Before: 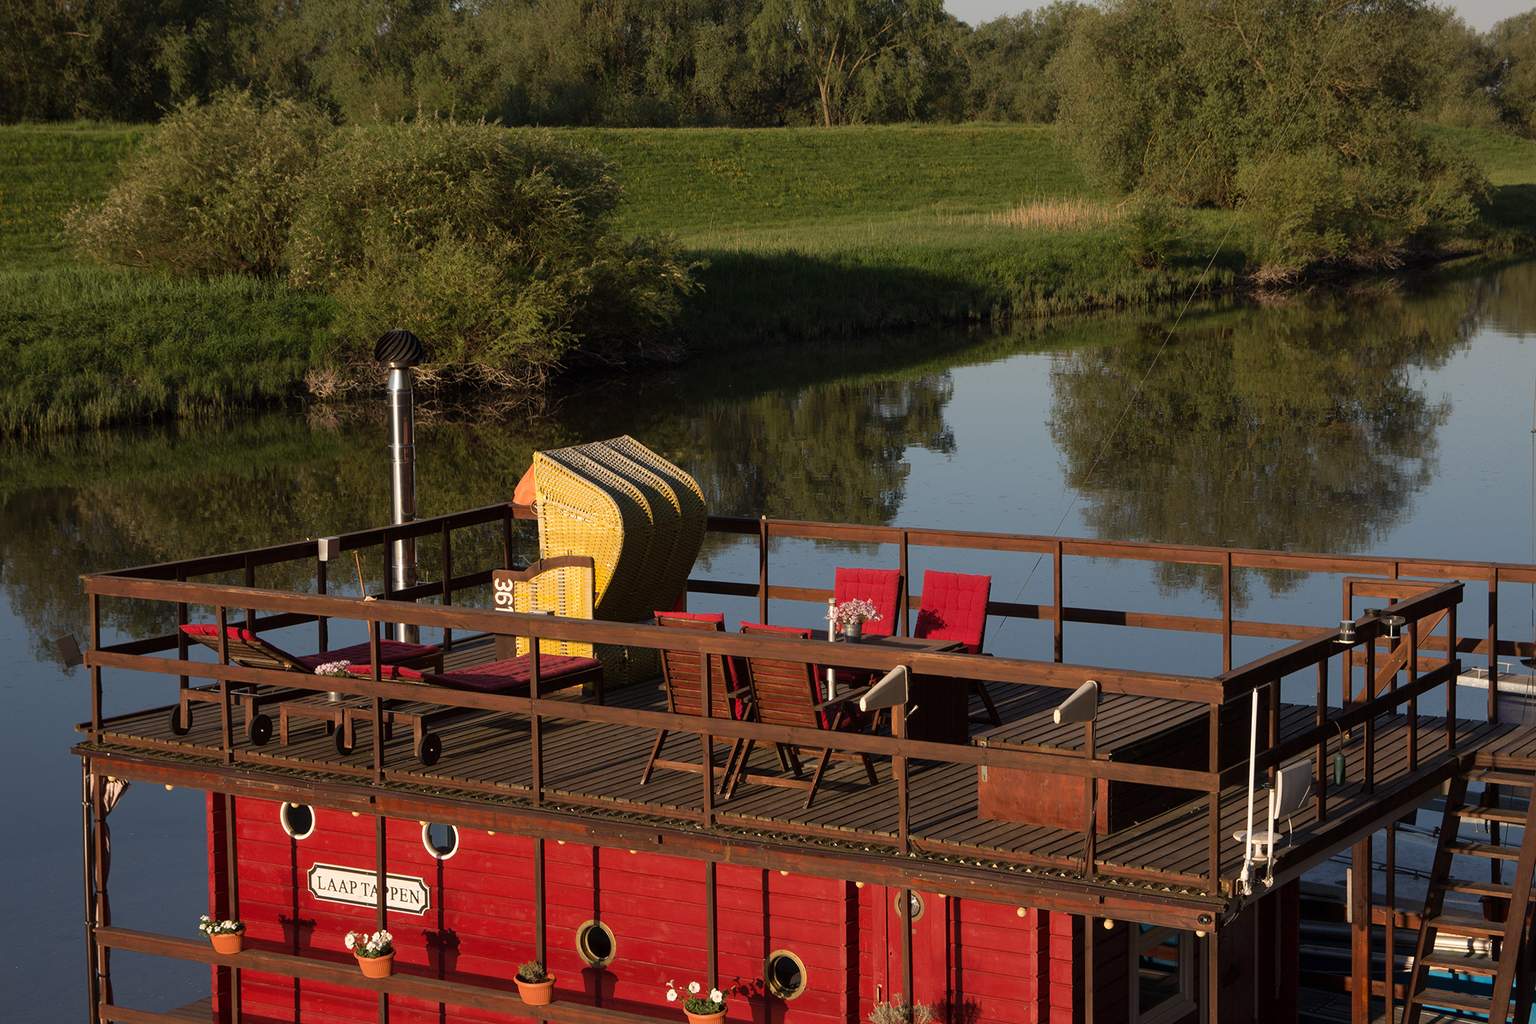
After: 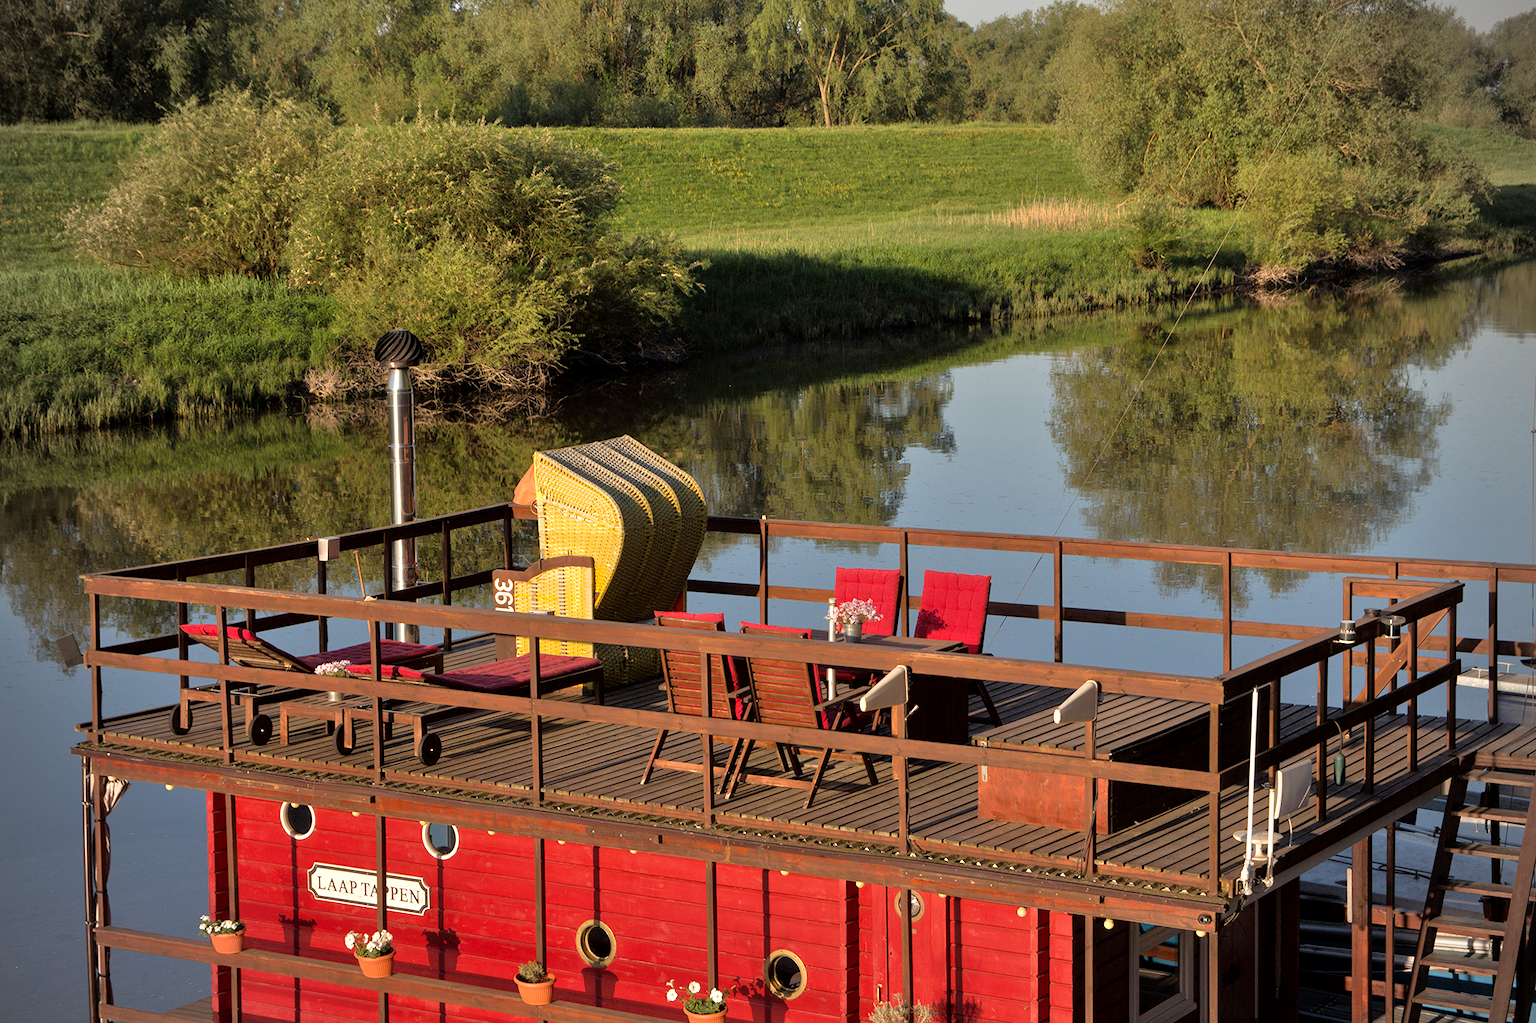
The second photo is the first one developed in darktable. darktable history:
vignetting: on, module defaults
tone equalizer: -7 EV 0.158 EV, -6 EV 0.571 EV, -5 EV 1.15 EV, -4 EV 1.31 EV, -3 EV 1.18 EV, -2 EV 0.6 EV, -1 EV 0.154 EV
exposure: black level correction 0.001, exposure 0.296 EV, compensate exposure bias true, compensate highlight preservation false
